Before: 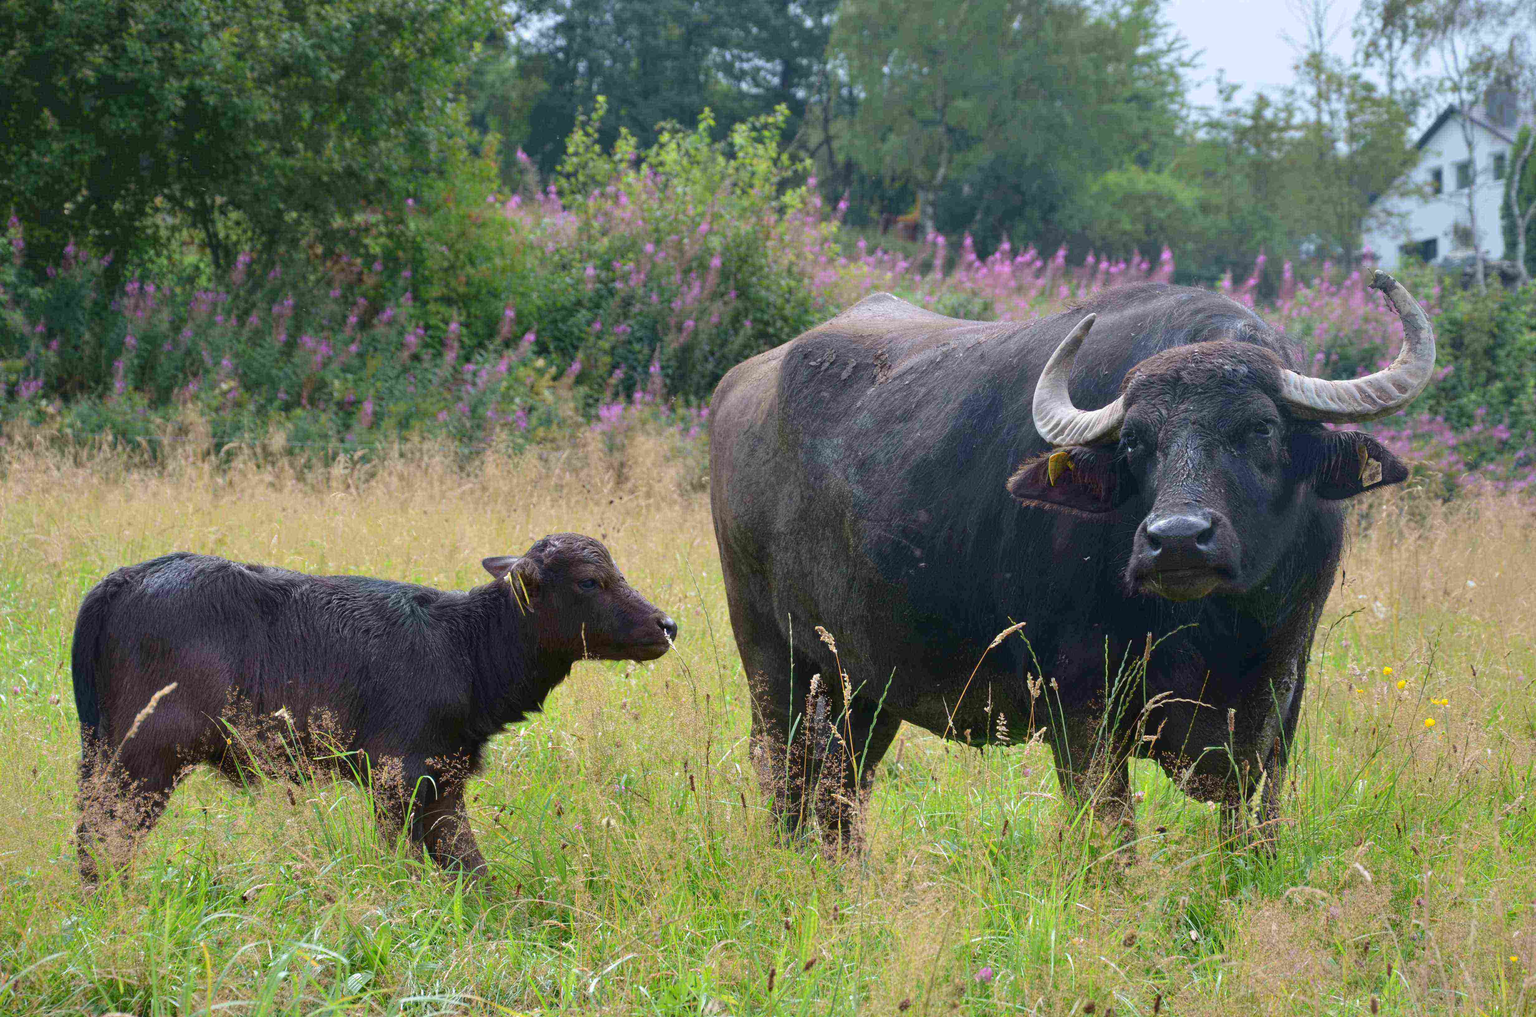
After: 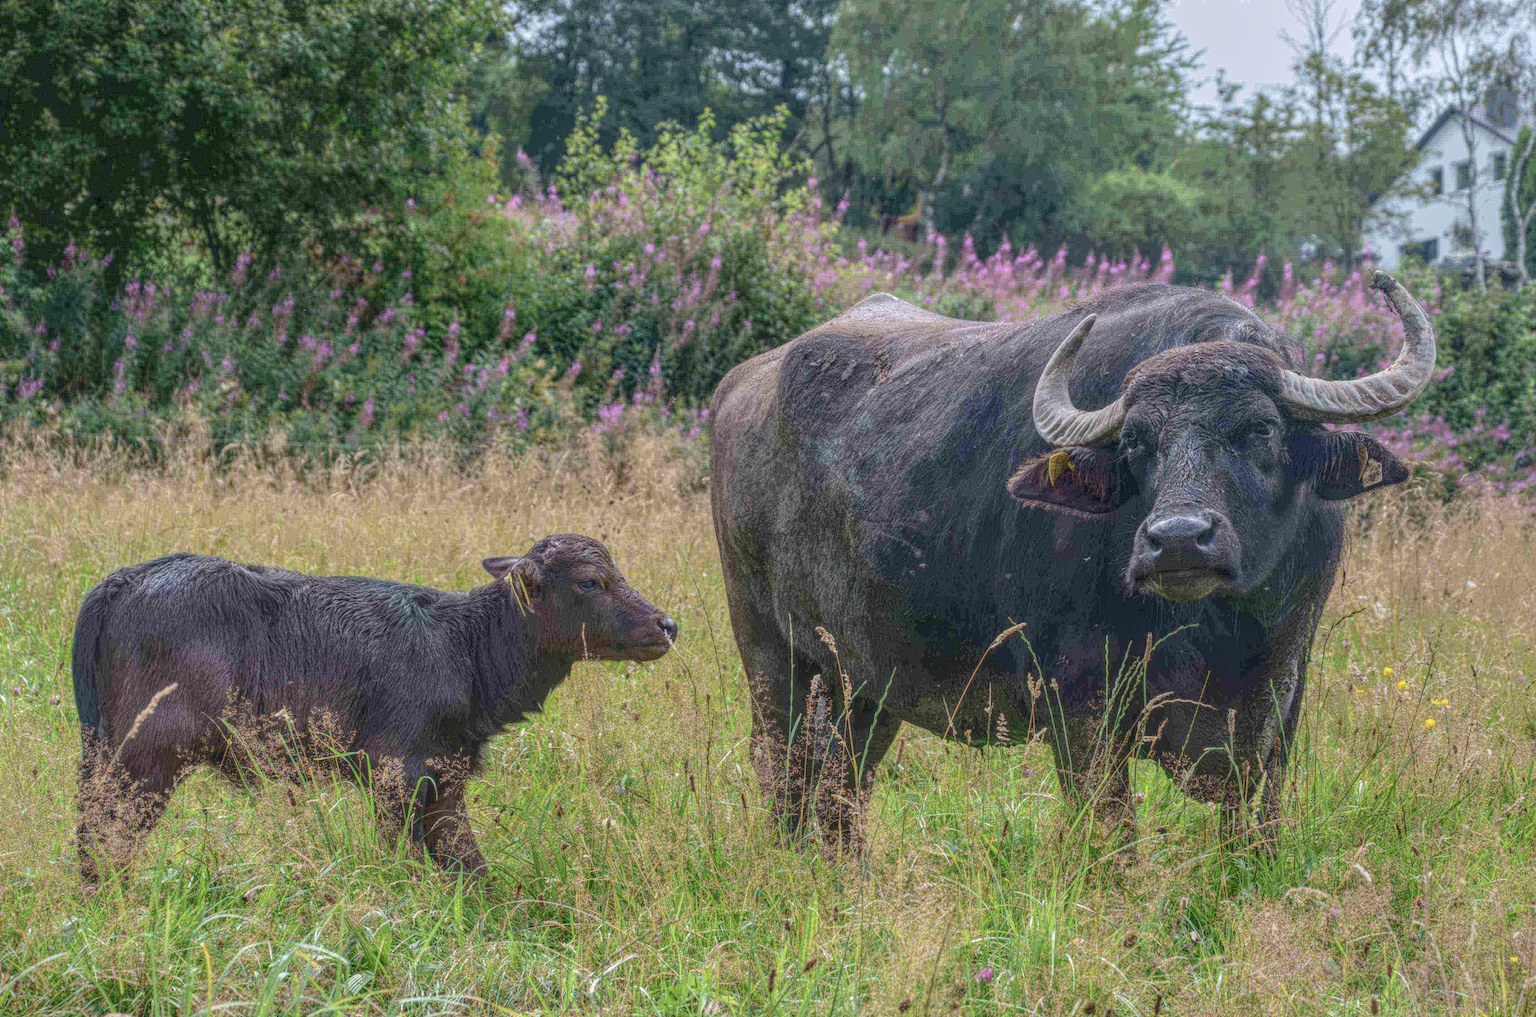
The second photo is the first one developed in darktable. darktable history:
color balance rgb: highlights gain › chroma 0.27%, highlights gain › hue 330.37°, linear chroma grading › shadows -2.019%, linear chroma grading › highlights -14.858%, linear chroma grading › global chroma -9.644%, linear chroma grading › mid-tones -10.126%, perceptual saturation grading › global saturation 9.597%, global vibrance 9.444%
local contrast: highlights 20%, shadows 23%, detail 200%, midtone range 0.2
